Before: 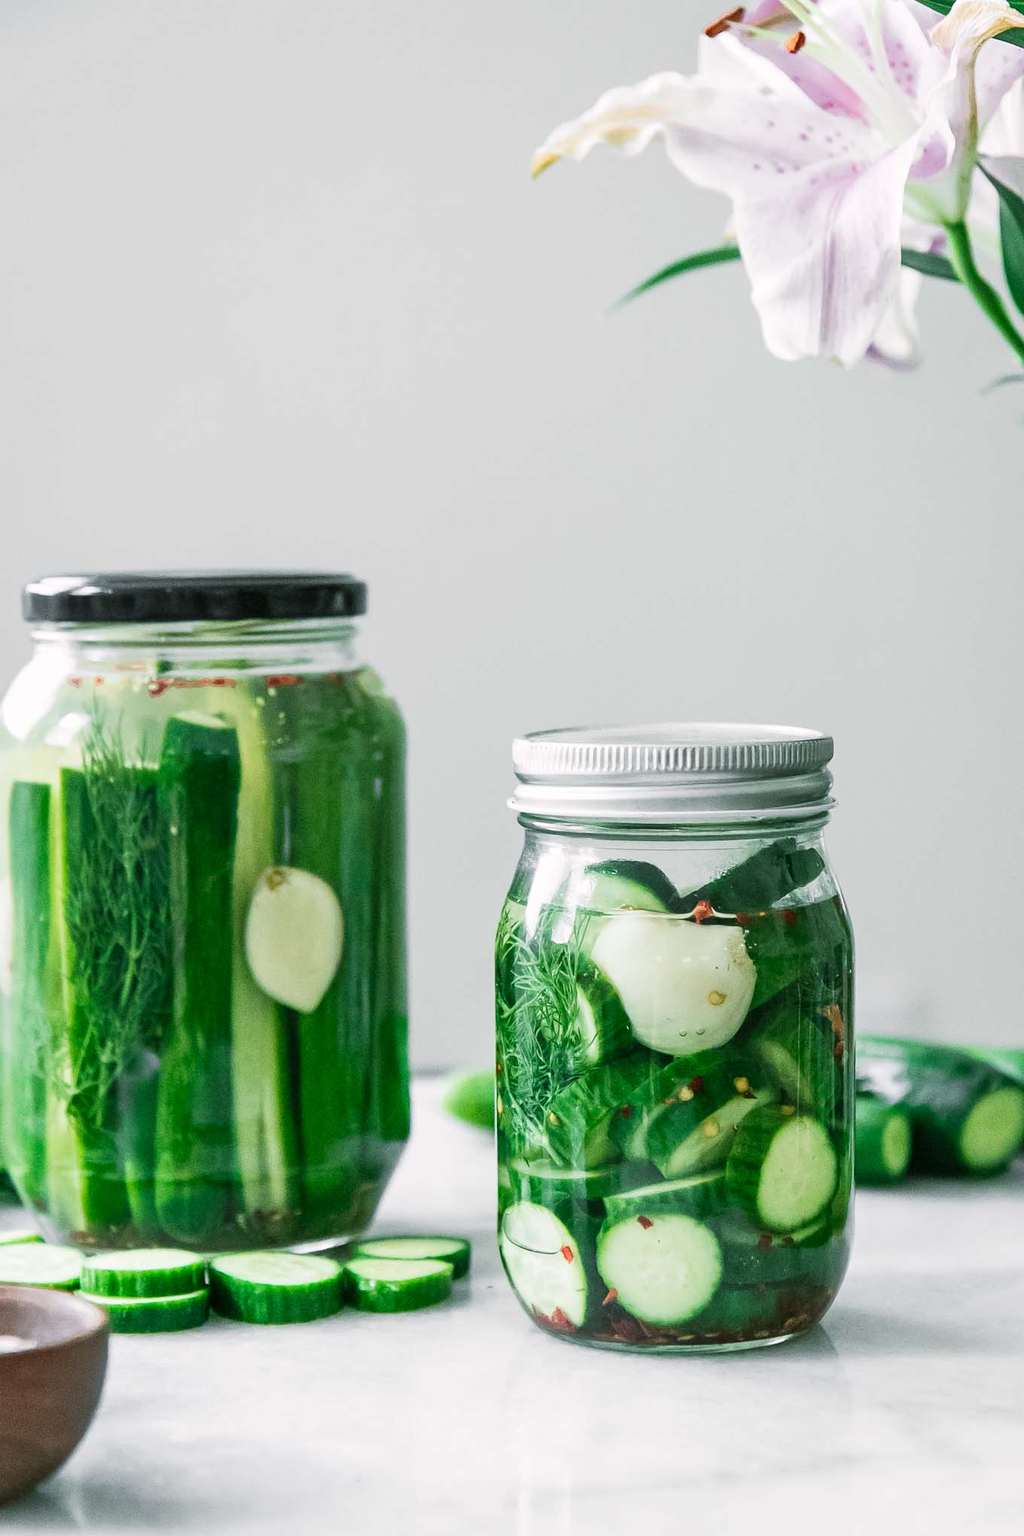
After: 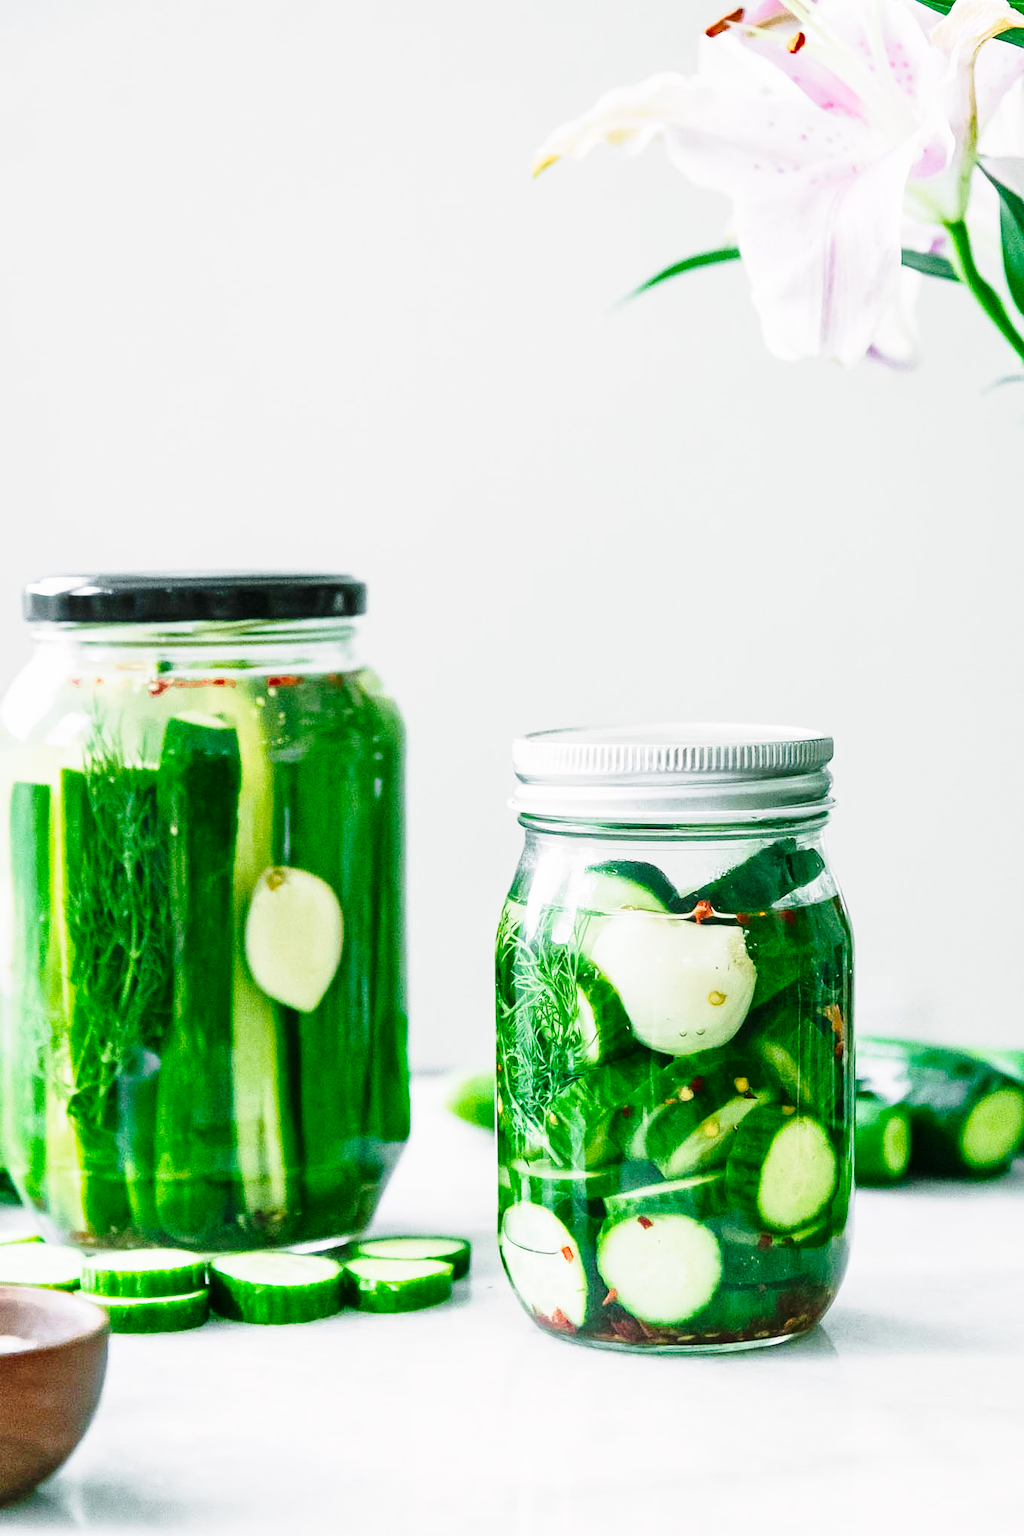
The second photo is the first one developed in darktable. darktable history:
base curve: curves: ch0 [(0, 0) (0.028, 0.03) (0.121, 0.232) (0.46, 0.748) (0.859, 0.968) (1, 1)], preserve colors none
color balance rgb: linear chroma grading › shadows -8%, linear chroma grading › global chroma 10%, perceptual saturation grading › global saturation 2%, perceptual saturation grading › highlights -2%, perceptual saturation grading › mid-tones 4%, perceptual saturation grading › shadows 8%, perceptual brilliance grading › global brilliance 2%, perceptual brilliance grading › highlights -4%, global vibrance 16%, saturation formula JzAzBz (2021)
